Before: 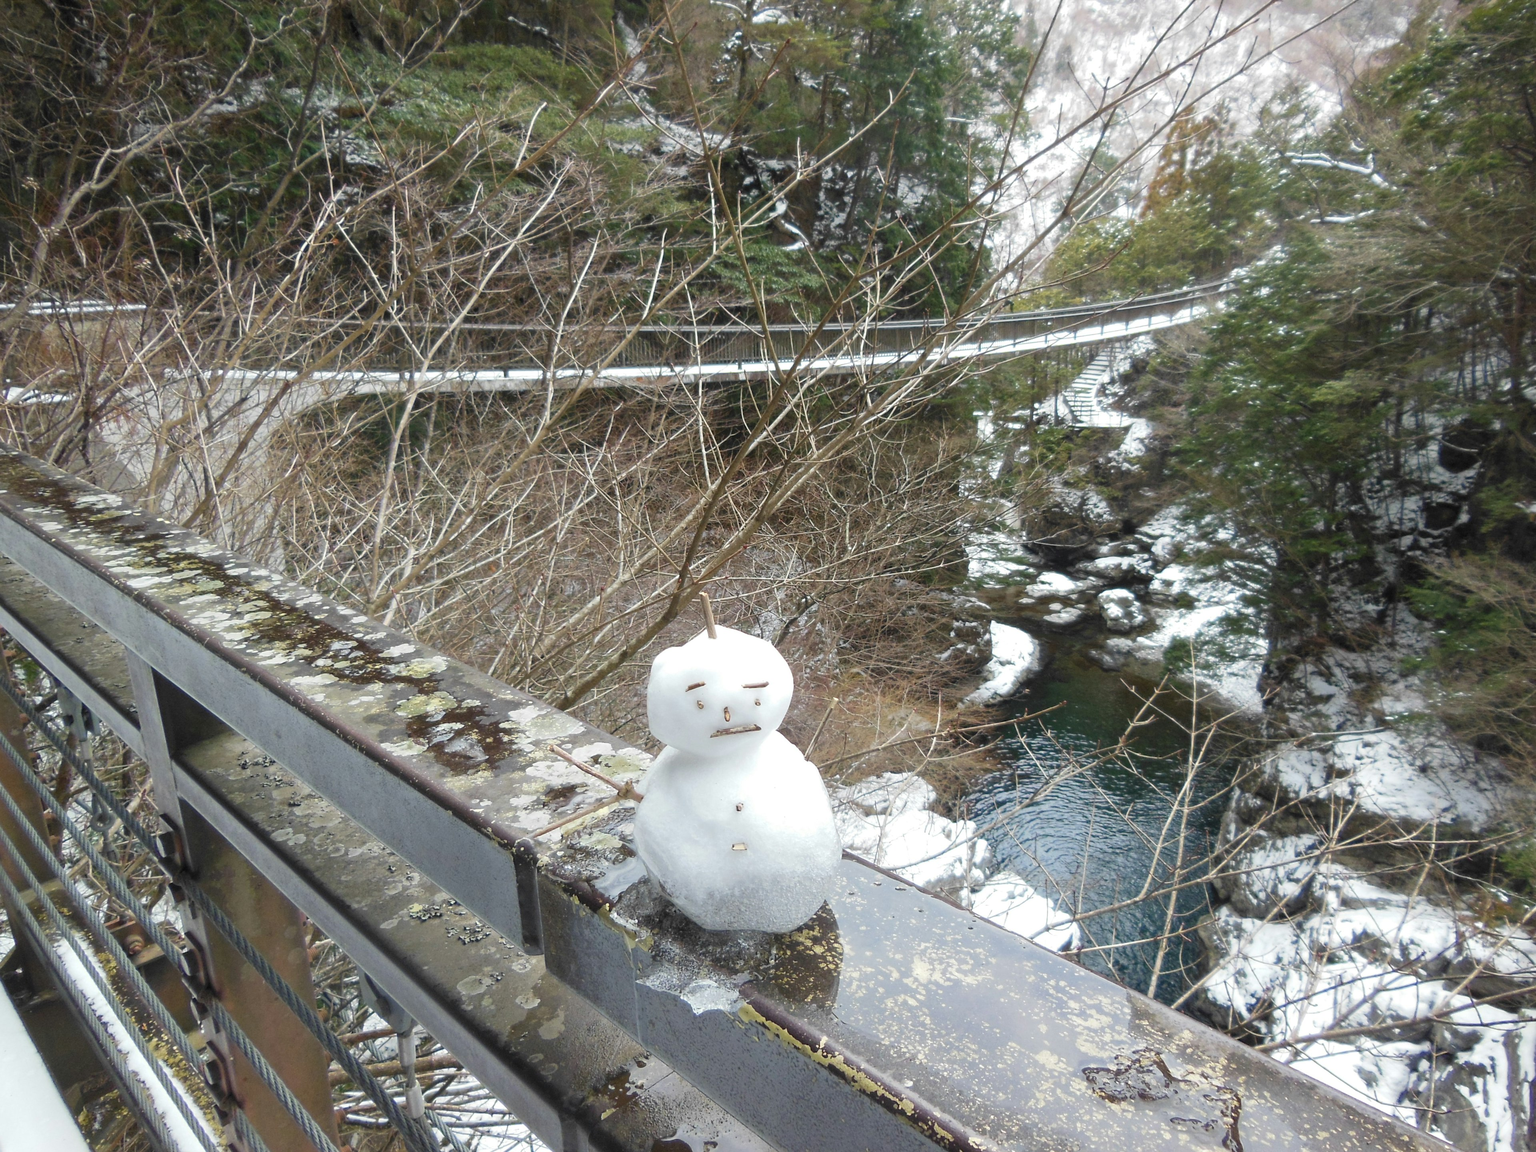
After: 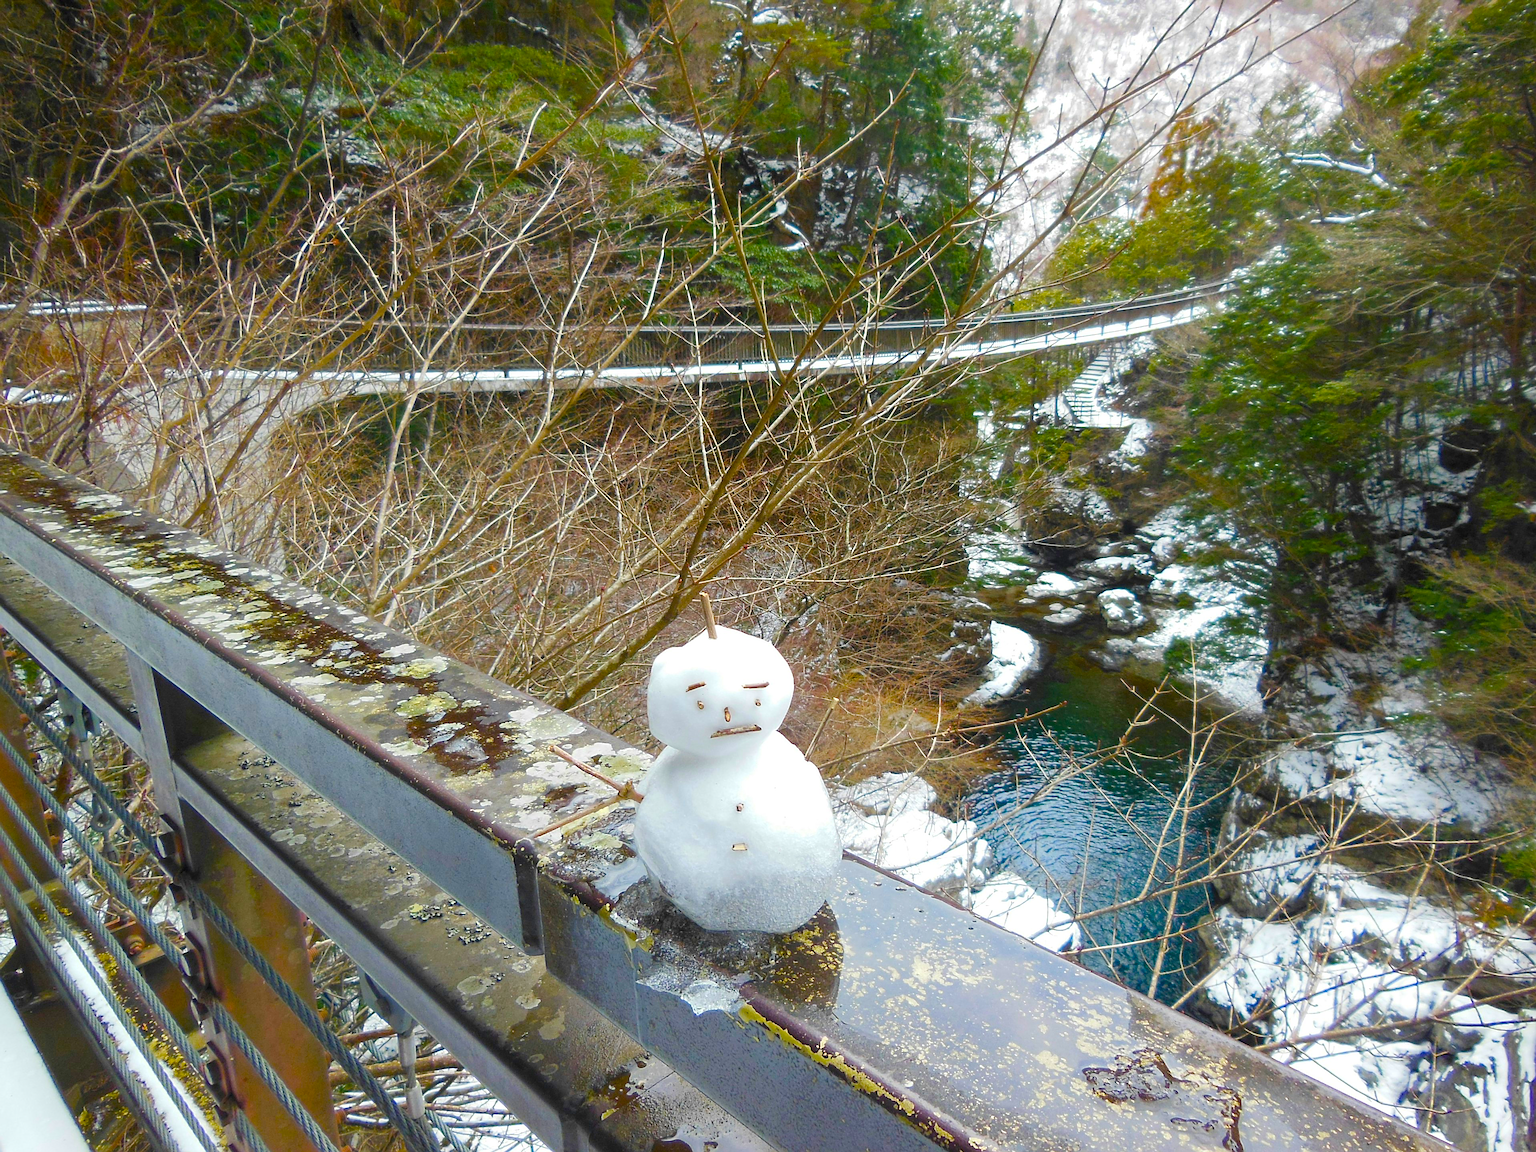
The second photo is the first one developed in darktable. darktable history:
sharpen: on, module defaults
color balance rgb: perceptual saturation grading › global saturation 39.019%, perceptual saturation grading › highlights -24.816%, perceptual saturation grading › mid-tones 35.346%, perceptual saturation grading › shadows 34.521%, global vibrance 50.717%
